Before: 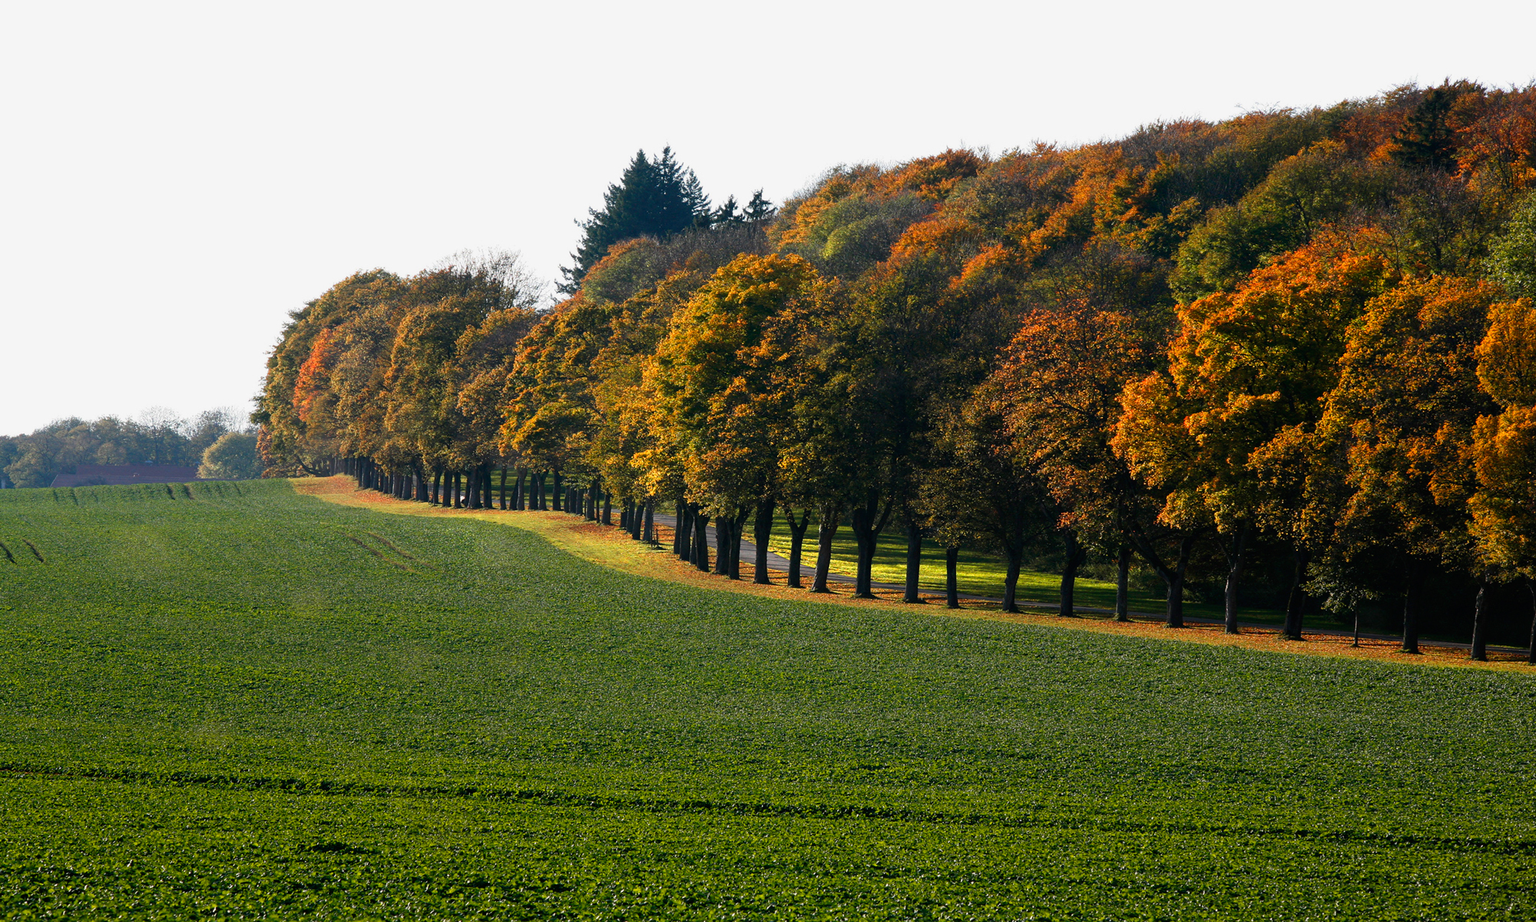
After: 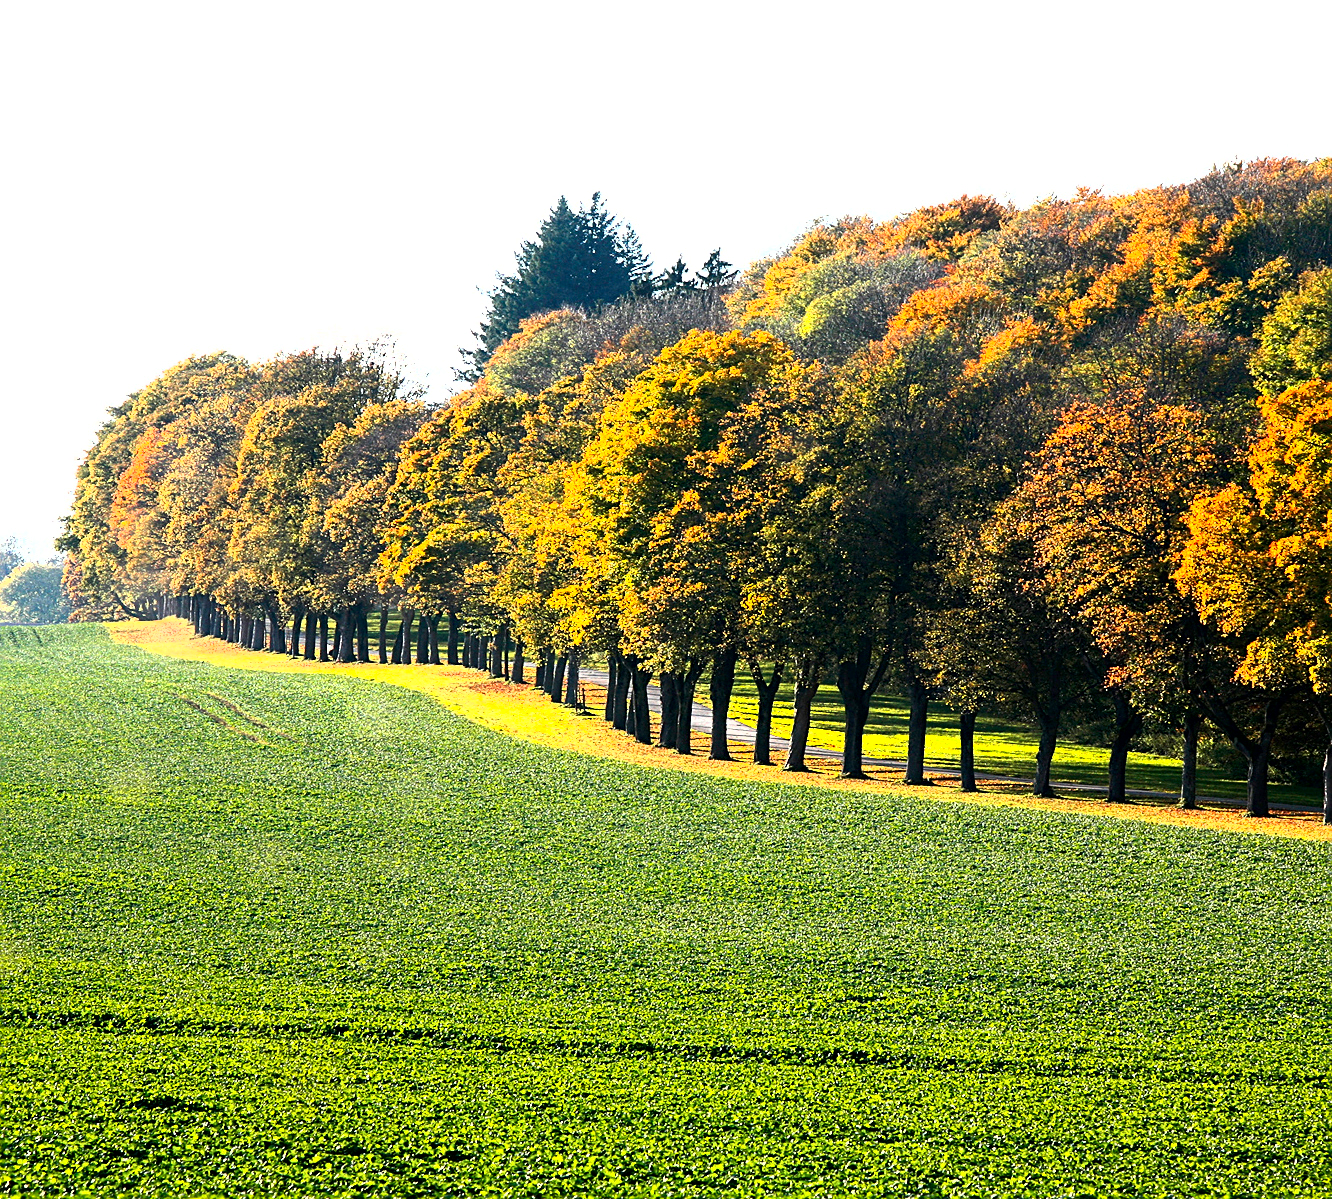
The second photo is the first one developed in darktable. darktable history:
tone equalizer: -8 EV -0.722 EV, -7 EV -0.738 EV, -6 EV -0.602 EV, -5 EV -0.406 EV, -3 EV 0.379 EV, -2 EV 0.6 EV, -1 EV 0.695 EV, +0 EV 0.75 EV, edges refinement/feathering 500, mask exposure compensation -1.57 EV, preserve details guided filter
shadows and highlights: radius 330.77, shadows 55.12, highlights -98.07, compress 94.52%, soften with gaussian
sharpen: on, module defaults
exposure: black level correction 0.001, exposure 1.307 EV, compensate highlight preservation false
crop and rotate: left 13.61%, right 19.741%
